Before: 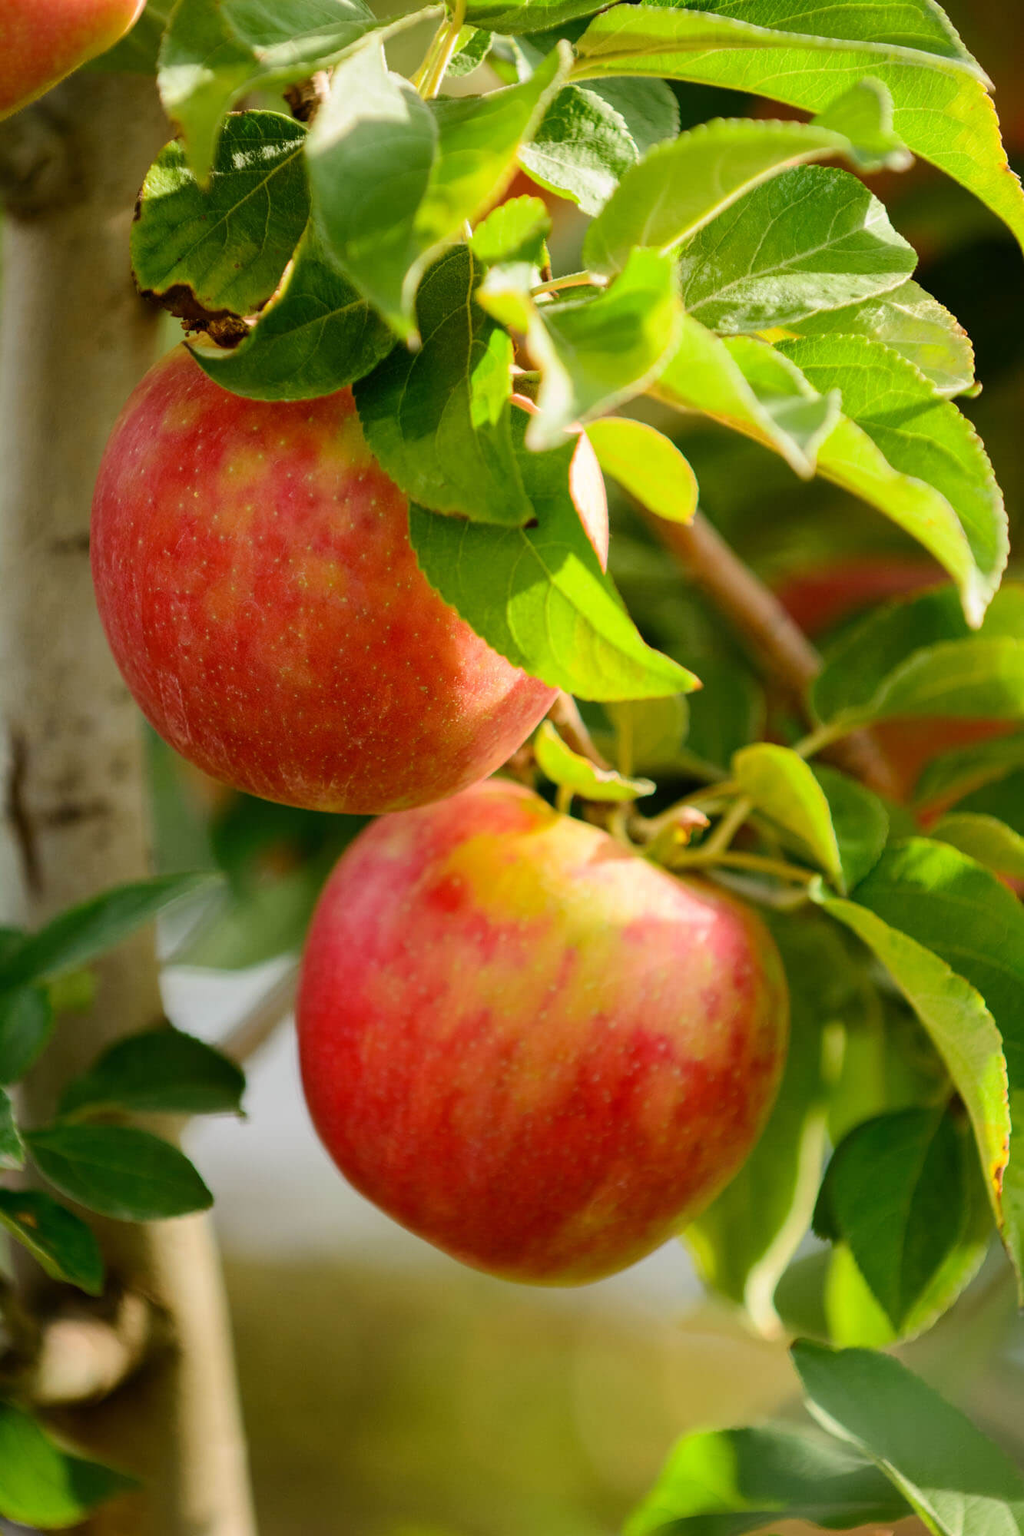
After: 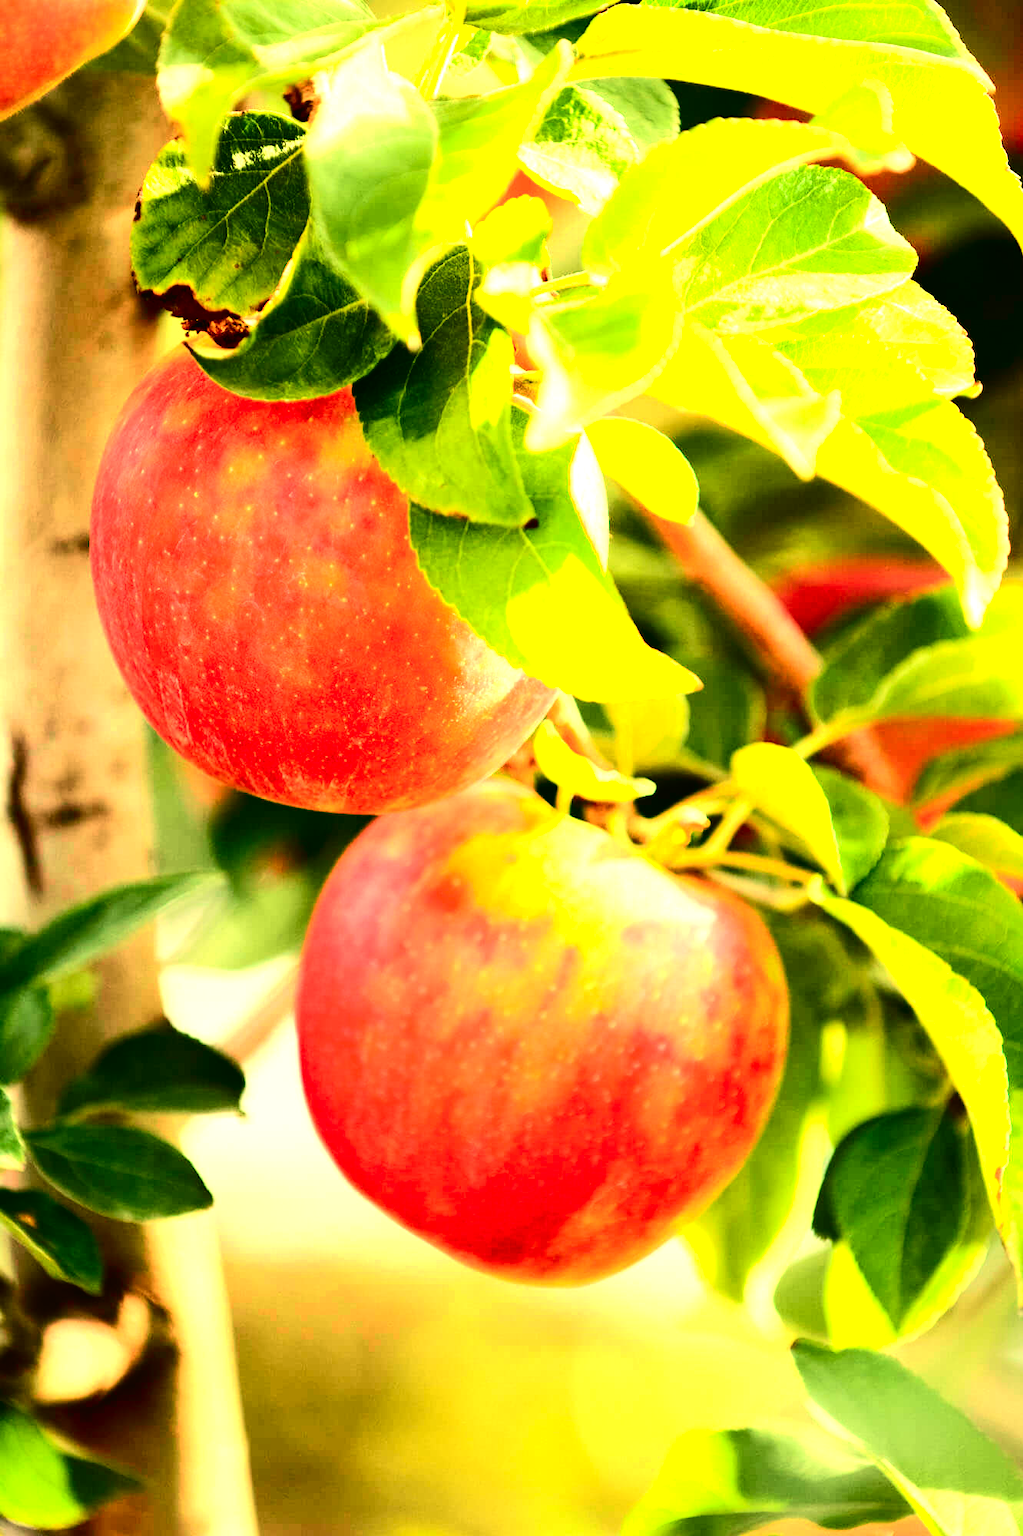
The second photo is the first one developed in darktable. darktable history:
exposure: black level correction 0, exposure 0.95 EV, compensate exposure bias true, compensate highlight preservation false
white balance: red 1.123, blue 0.83
tone curve: curves: ch0 [(0, 0.01) (0.133, 0.057) (0.338, 0.327) (0.494, 0.55) (0.726, 0.807) (1, 1)]; ch1 [(0, 0) (0.346, 0.324) (0.45, 0.431) (0.5, 0.5) (0.522, 0.517) (0.543, 0.578) (1, 1)]; ch2 [(0, 0) (0.44, 0.424) (0.501, 0.499) (0.564, 0.611) (0.622, 0.667) (0.707, 0.746) (1, 1)], color space Lab, independent channels, preserve colors none
tone equalizer: -8 EV -1.08 EV, -7 EV -1.01 EV, -6 EV -0.867 EV, -5 EV -0.578 EV, -3 EV 0.578 EV, -2 EV 0.867 EV, -1 EV 1.01 EV, +0 EV 1.08 EV, edges refinement/feathering 500, mask exposure compensation -1.57 EV, preserve details no
